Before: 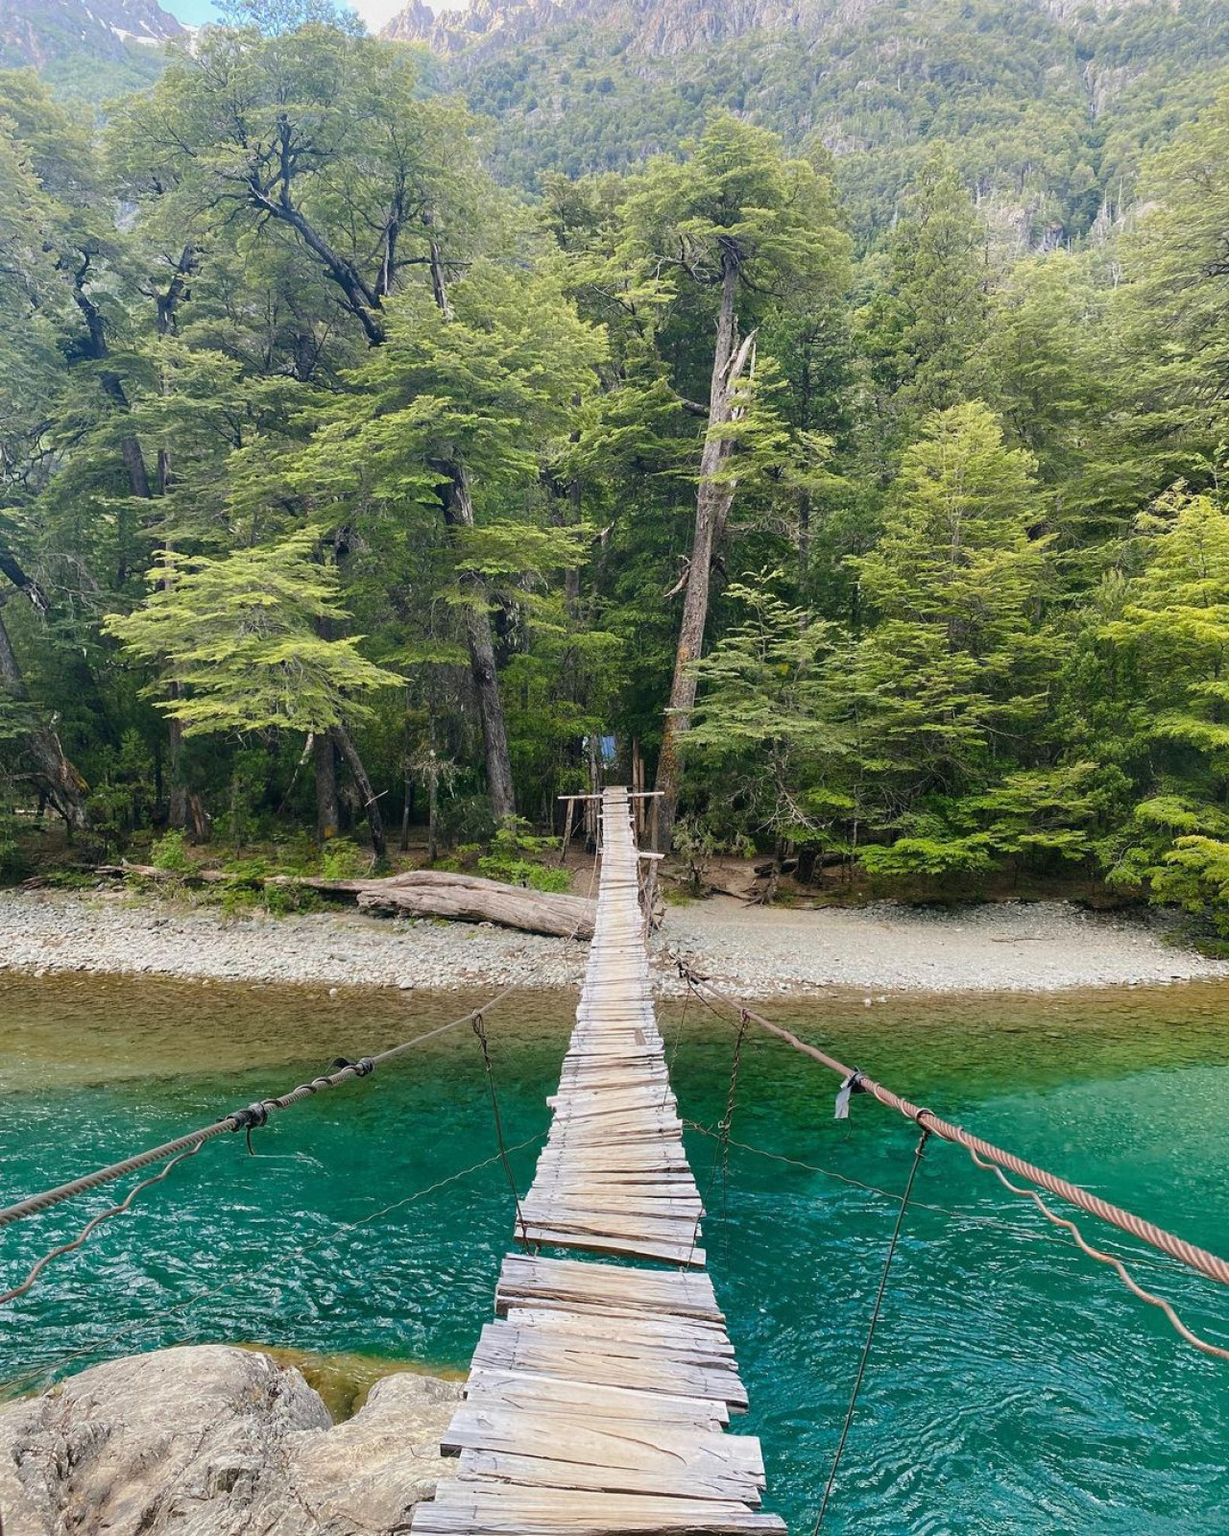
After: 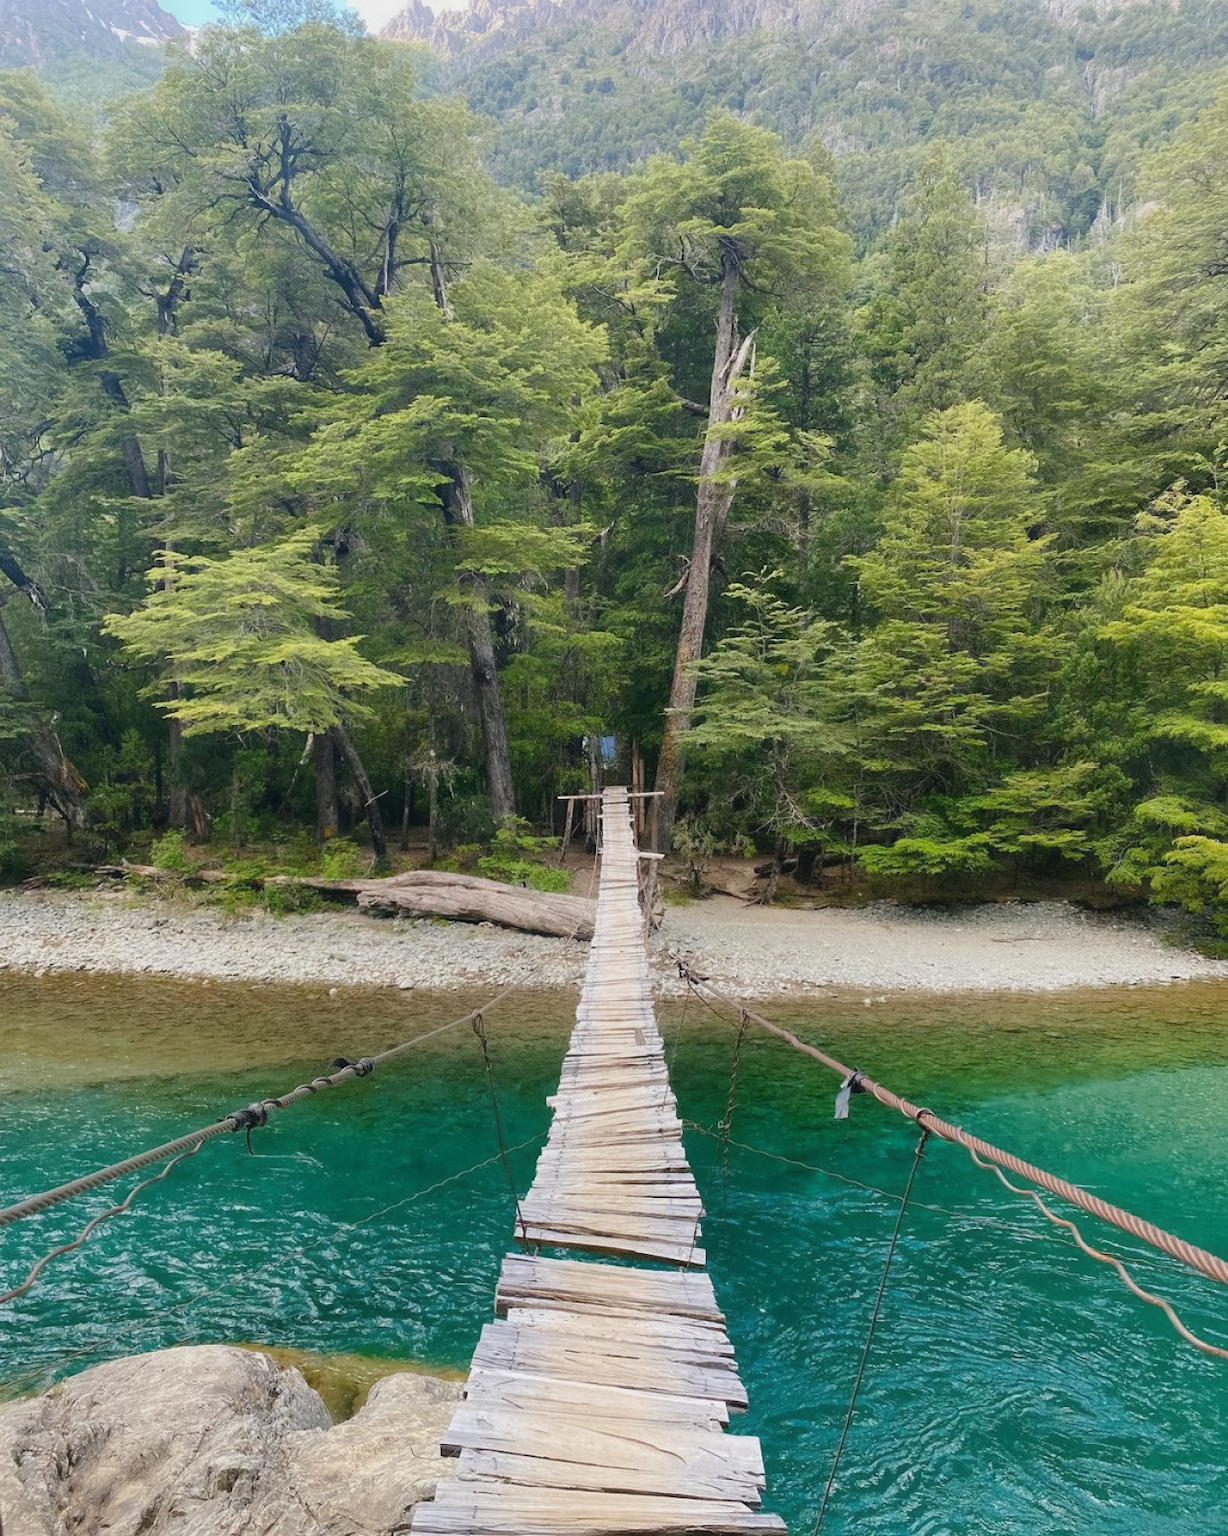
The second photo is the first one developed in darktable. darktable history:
contrast equalizer: octaves 7, y [[0.502, 0.505, 0.512, 0.529, 0.564, 0.588], [0.5 ×6], [0.502, 0.505, 0.512, 0.529, 0.564, 0.588], [0, 0.001, 0.001, 0.004, 0.008, 0.011], [0, 0.001, 0.001, 0.004, 0.008, 0.011]], mix -1
raw chromatic aberrations: on, module defaults
denoise (profiled): strength 1.2, preserve shadows 1.8, a [-1, 0, 0], y [[0.5 ×7] ×4, [0 ×7], [0.5 ×7]], compensate highlight preservation false
